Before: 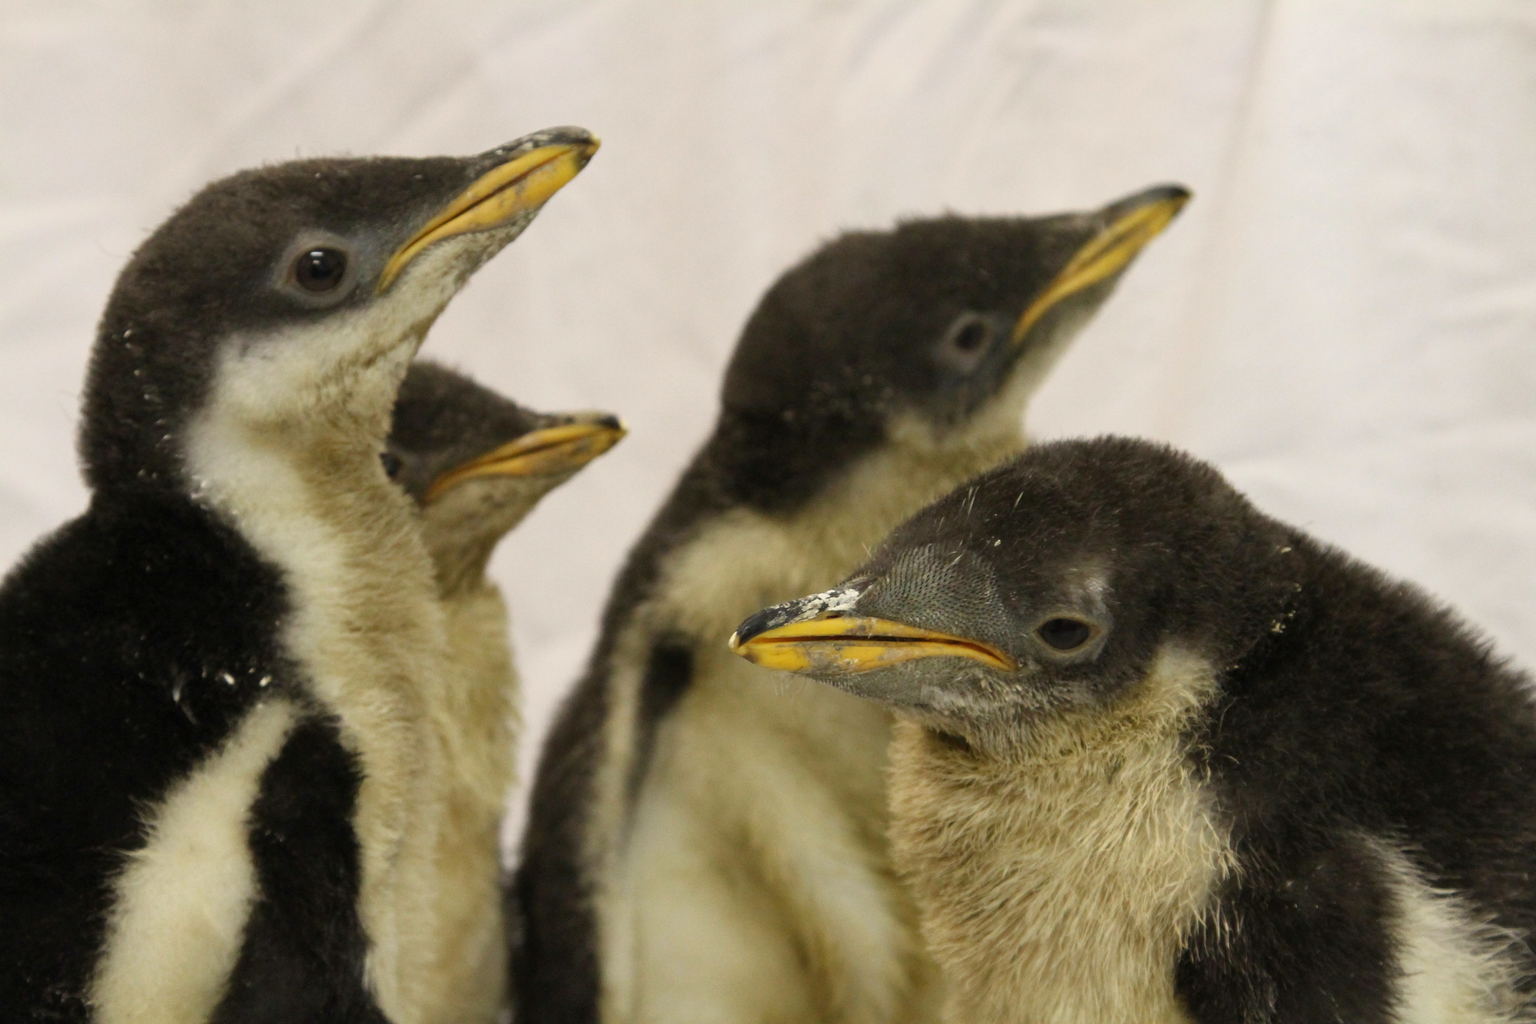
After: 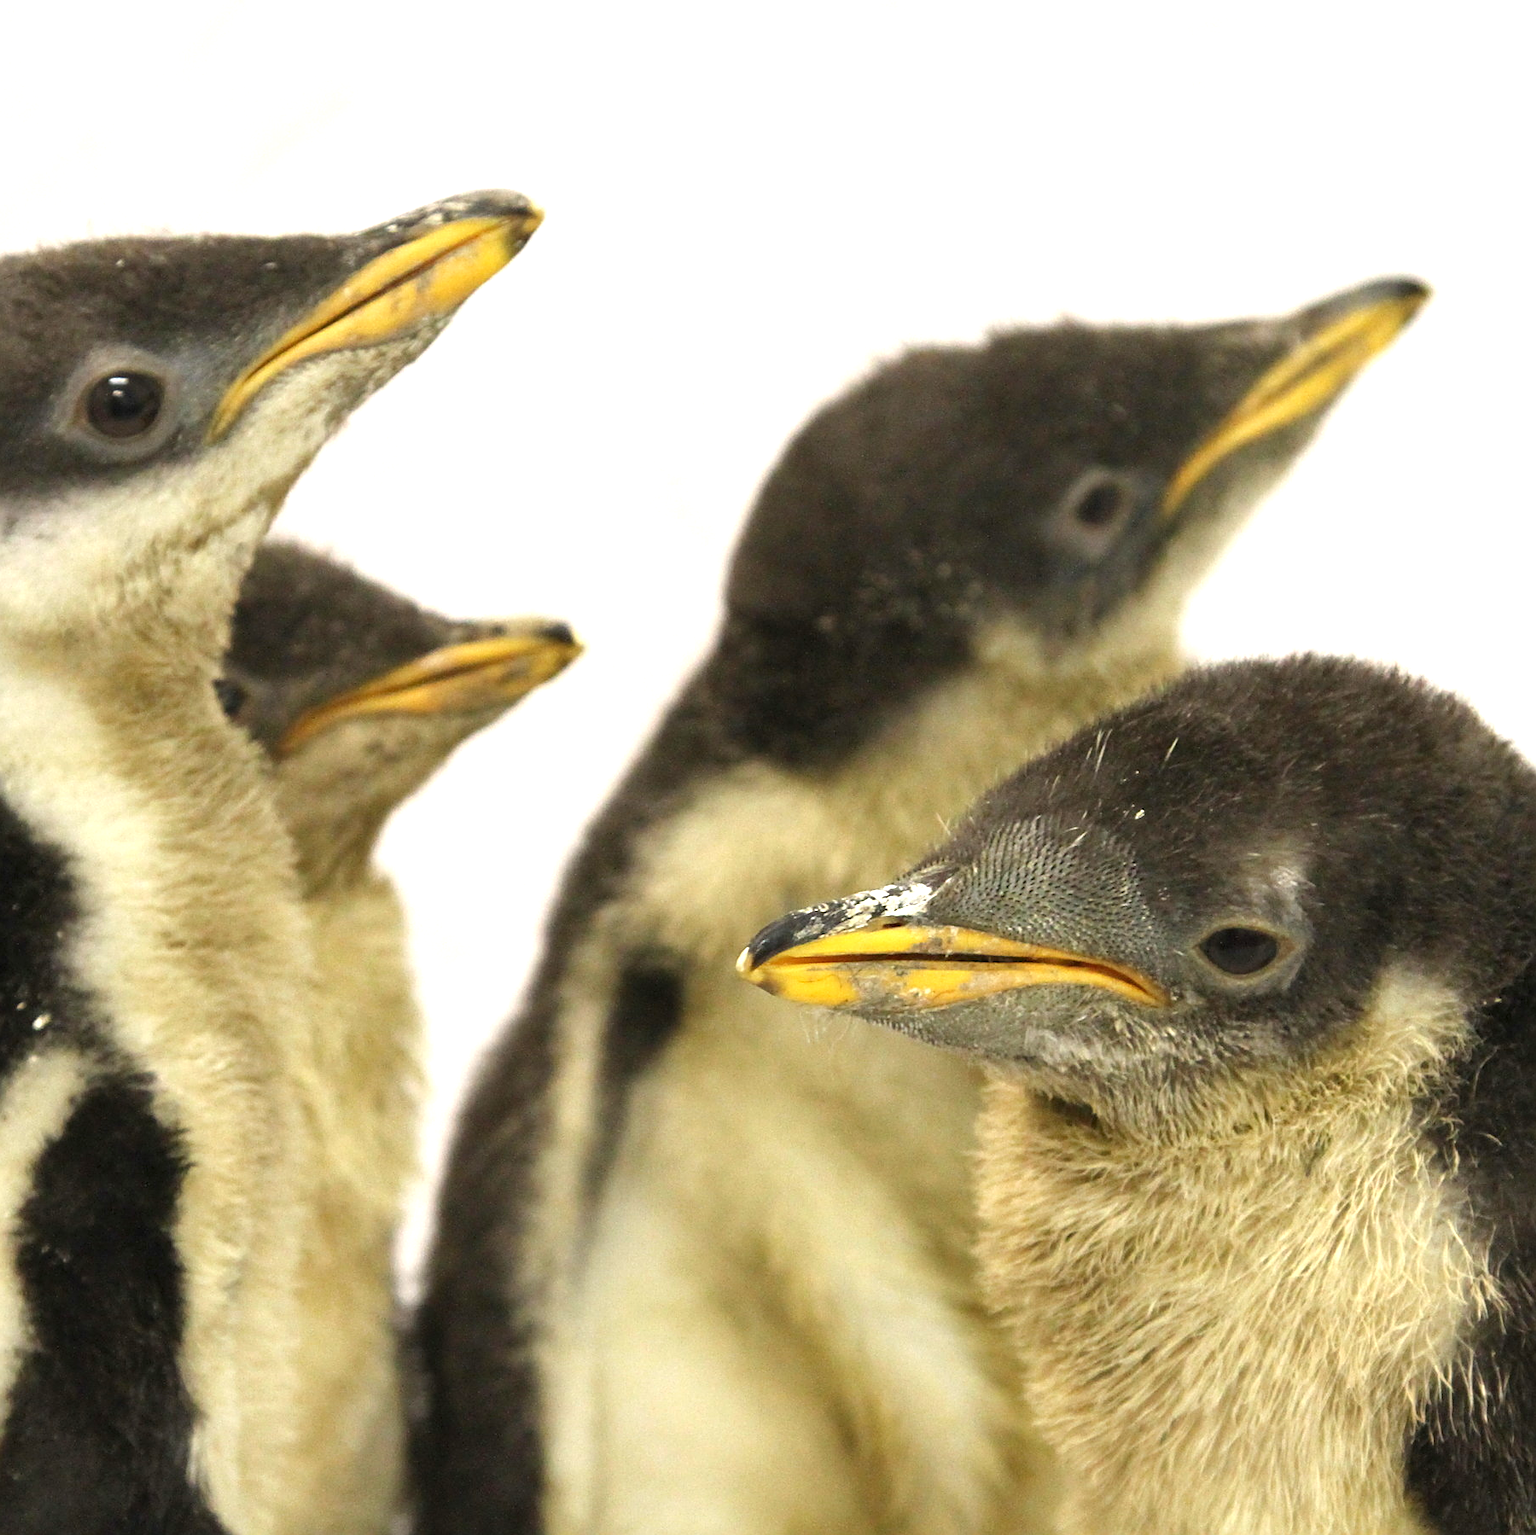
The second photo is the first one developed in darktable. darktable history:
sharpen: amount 0.478
exposure: black level correction 0, exposure 0.95 EV, compensate exposure bias true, compensate highlight preservation false
crop and rotate: left 15.546%, right 17.787%
